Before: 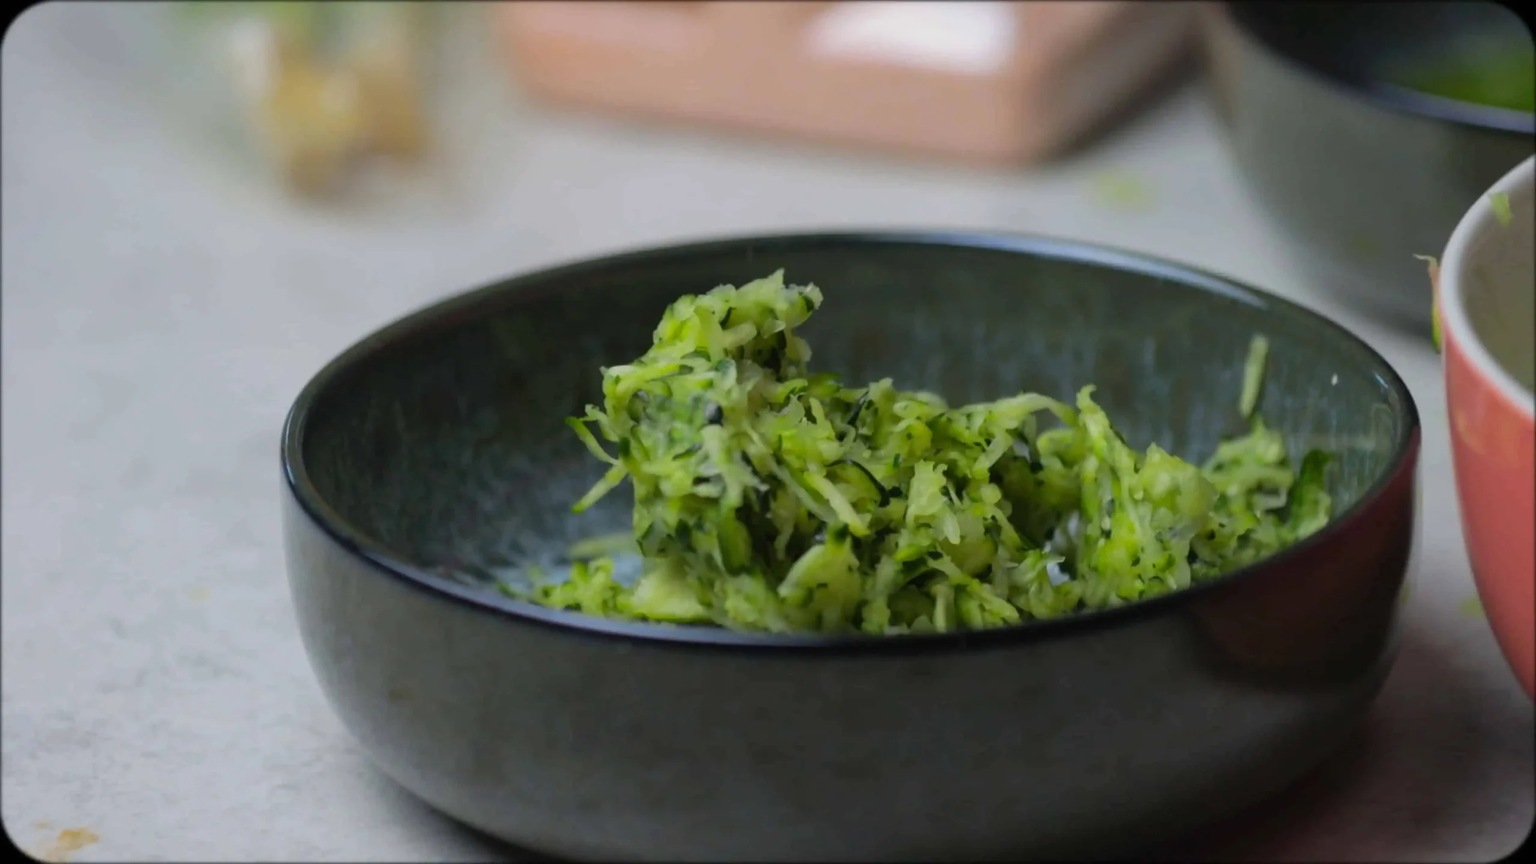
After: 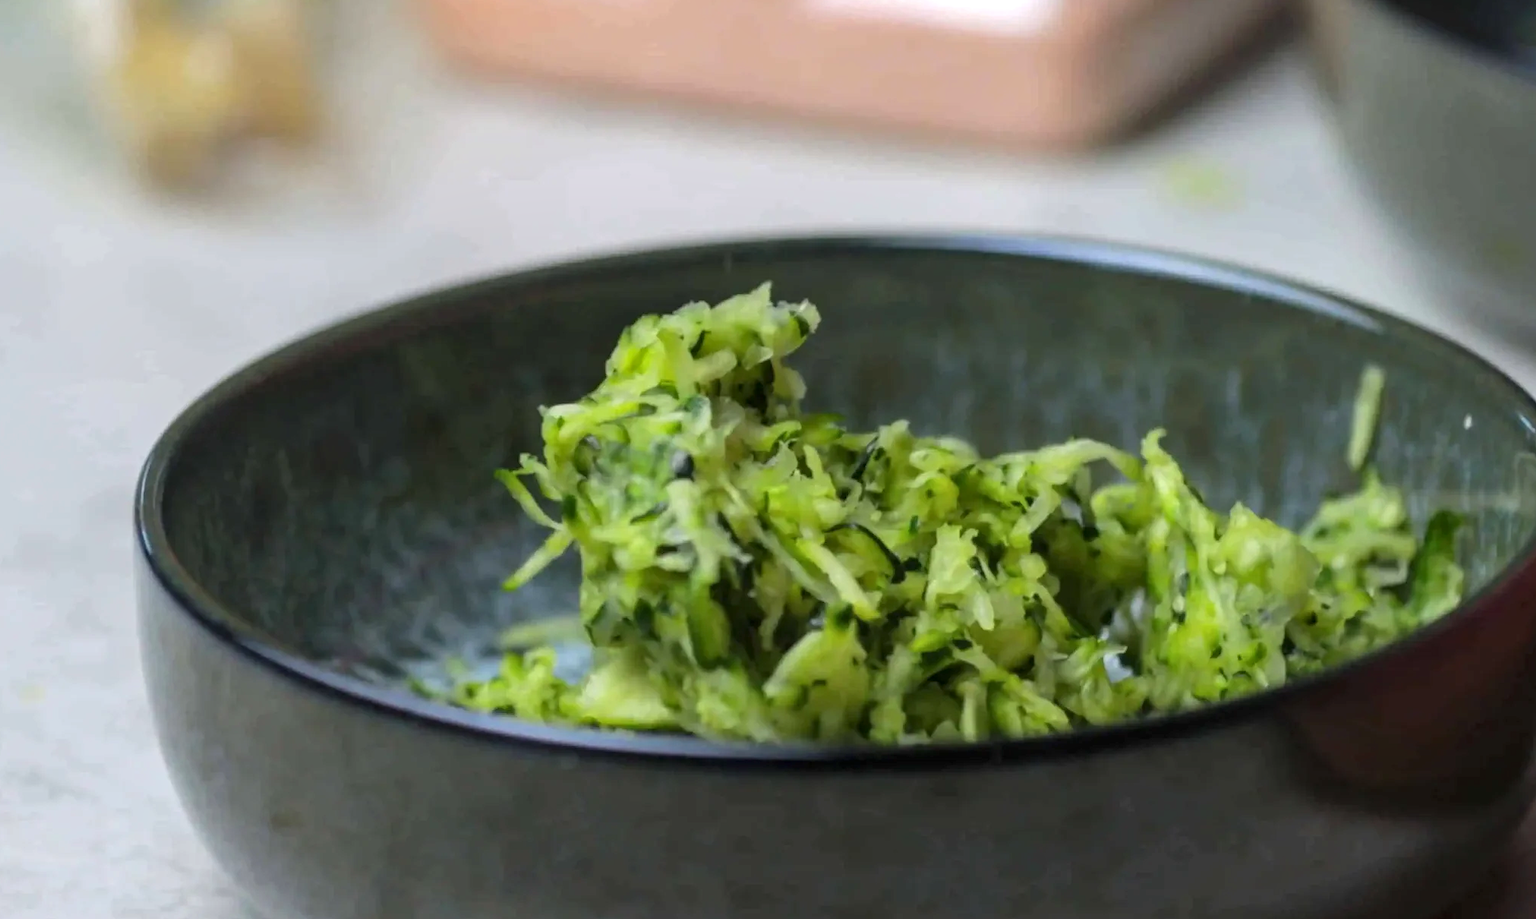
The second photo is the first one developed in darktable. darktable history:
exposure: black level correction 0, exposure 0.498 EV, compensate highlight preservation false
local contrast: on, module defaults
crop: left 11.385%, top 5.382%, right 9.584%, bottom 10.464%
